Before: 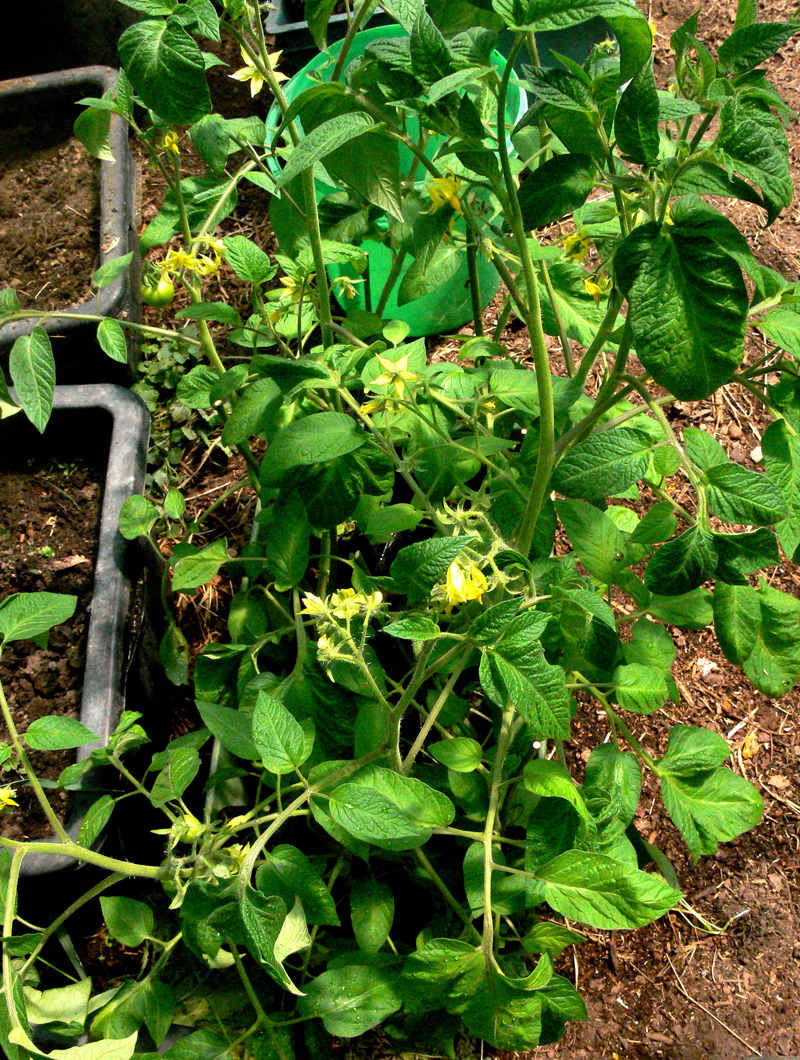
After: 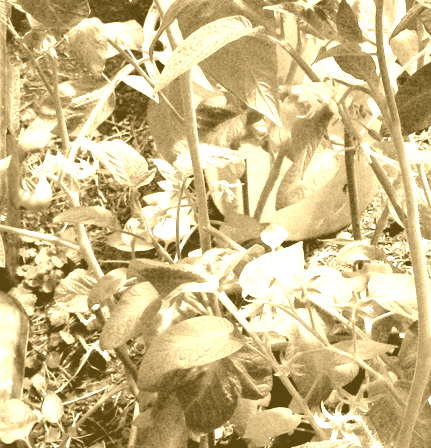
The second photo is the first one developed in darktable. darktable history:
colorize: hue 36°, source mix 100%
exposure: exposure 0.3 EV, compensate highlight preservation false
crop: left 15.306%, top 9.065%, right 30.789%, bottom 48.638%
